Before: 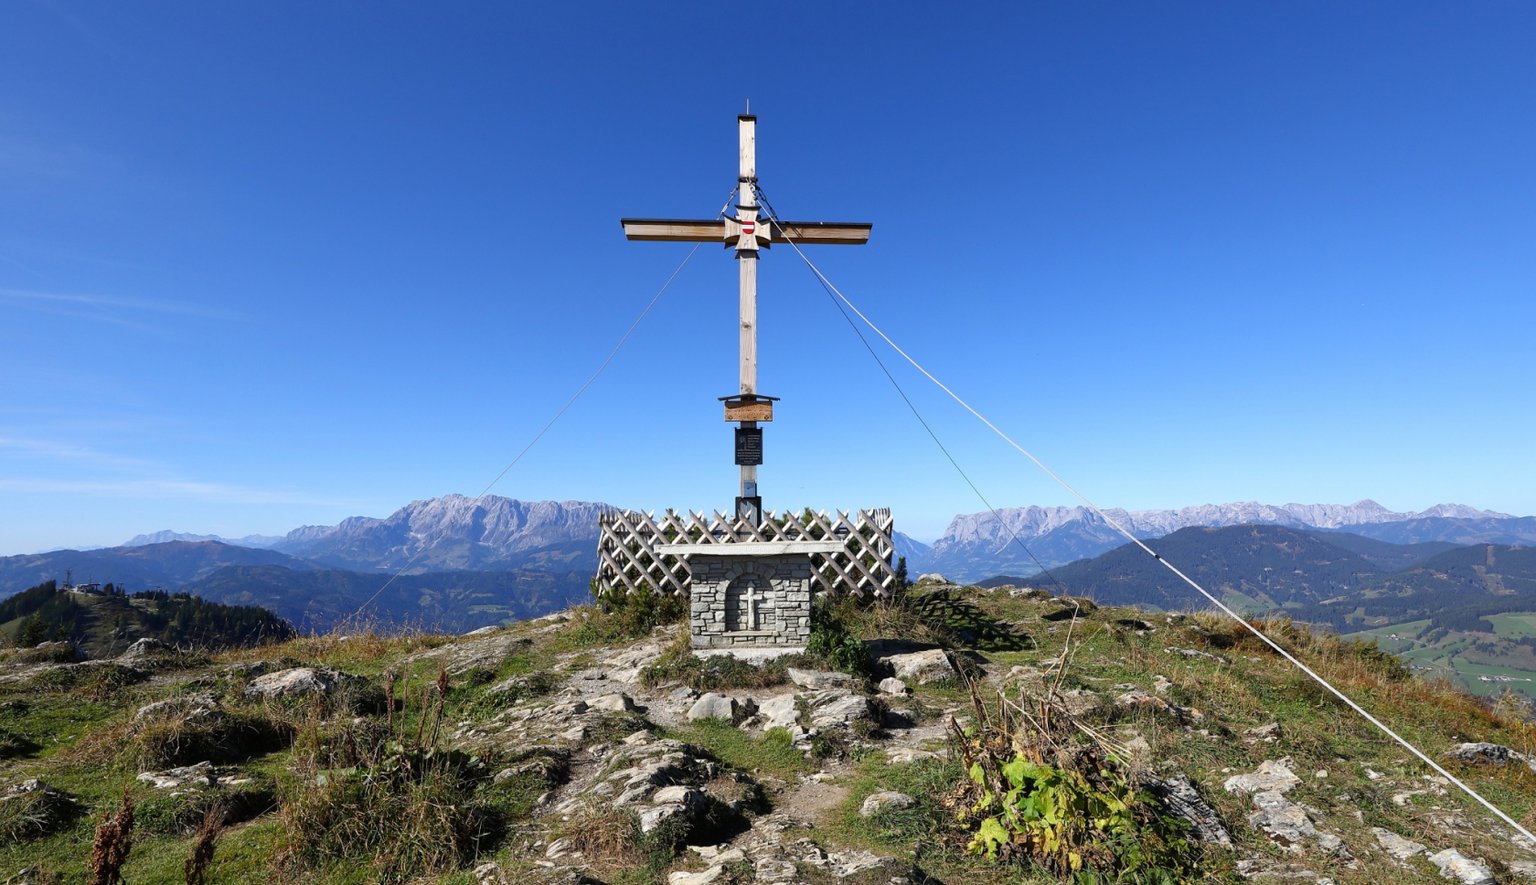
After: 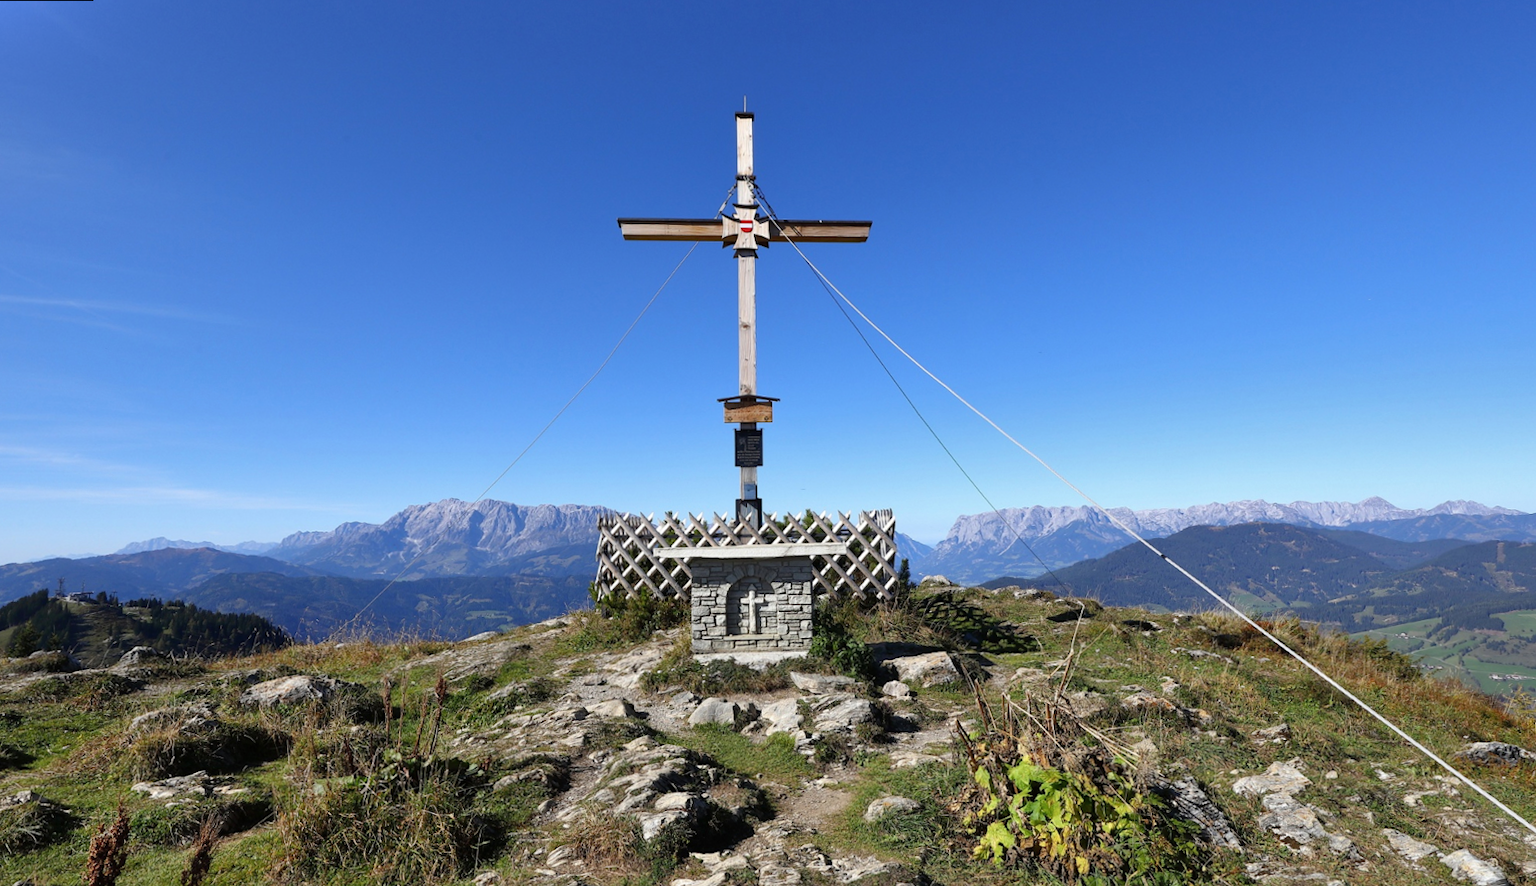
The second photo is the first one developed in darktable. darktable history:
rotate and perspective: rotation -0.45°, automatic cropping original format, crop left 0.008, crop right 0.992, crop top 0.012, crop bottom 0.988
shadows and highlights: low approximation 0.01, soften with gaussian
